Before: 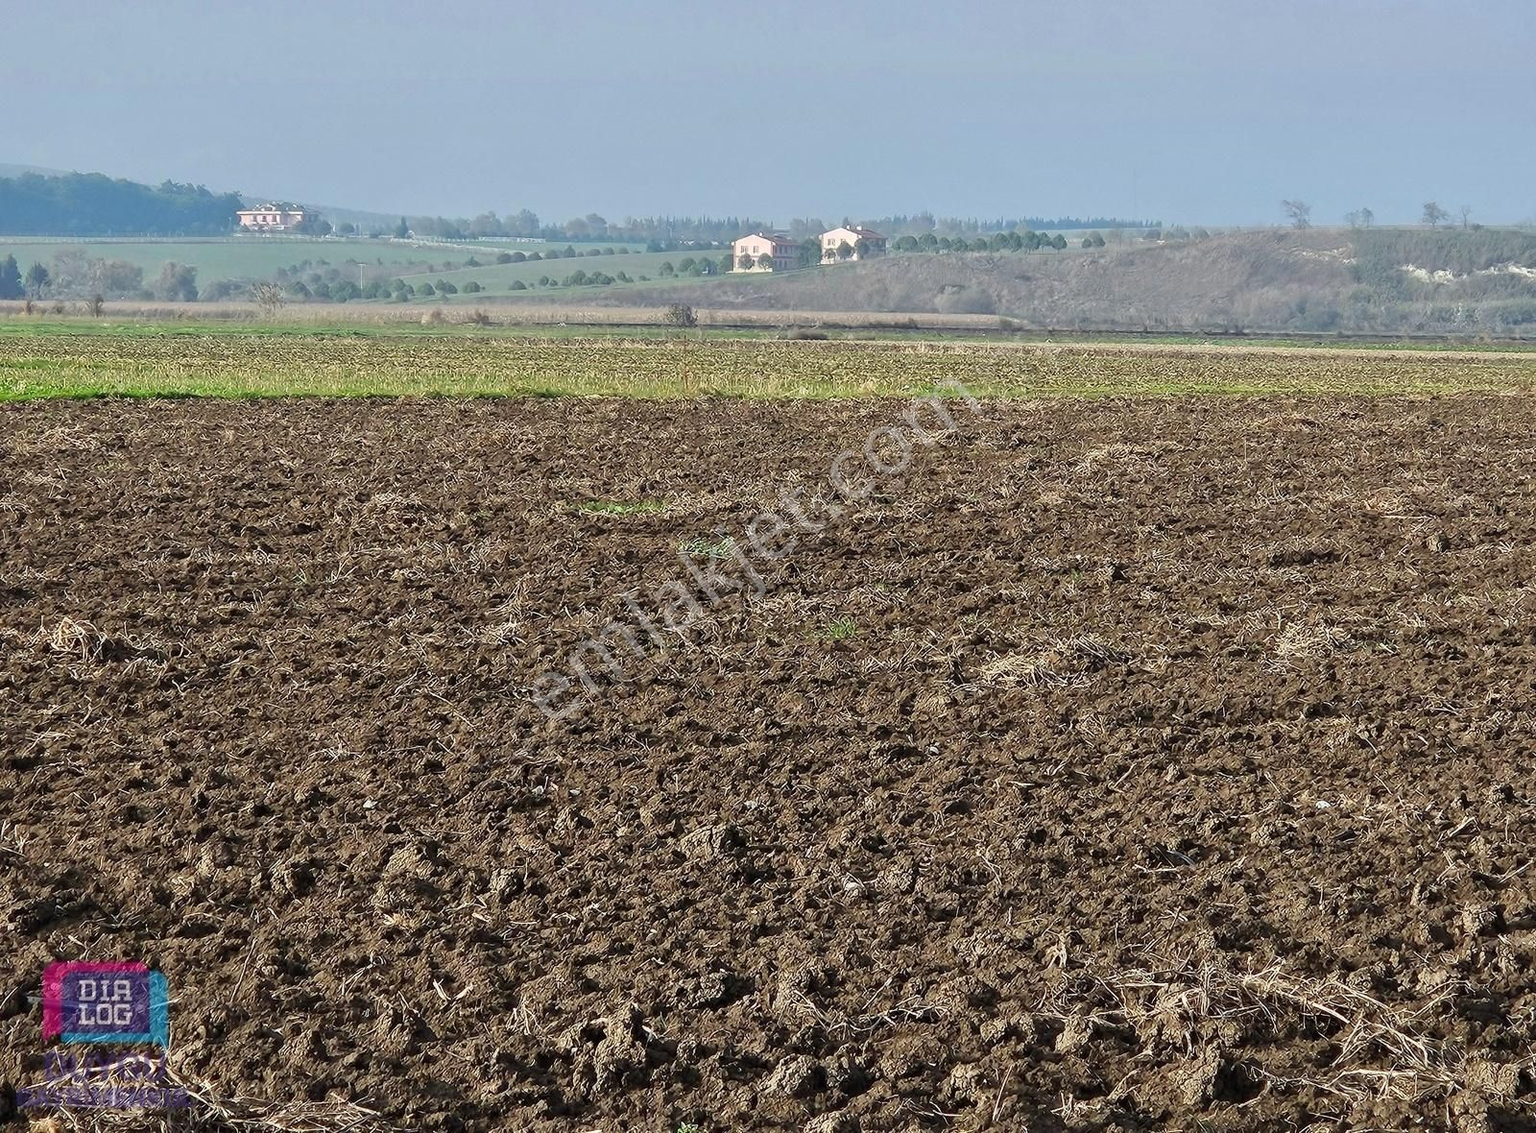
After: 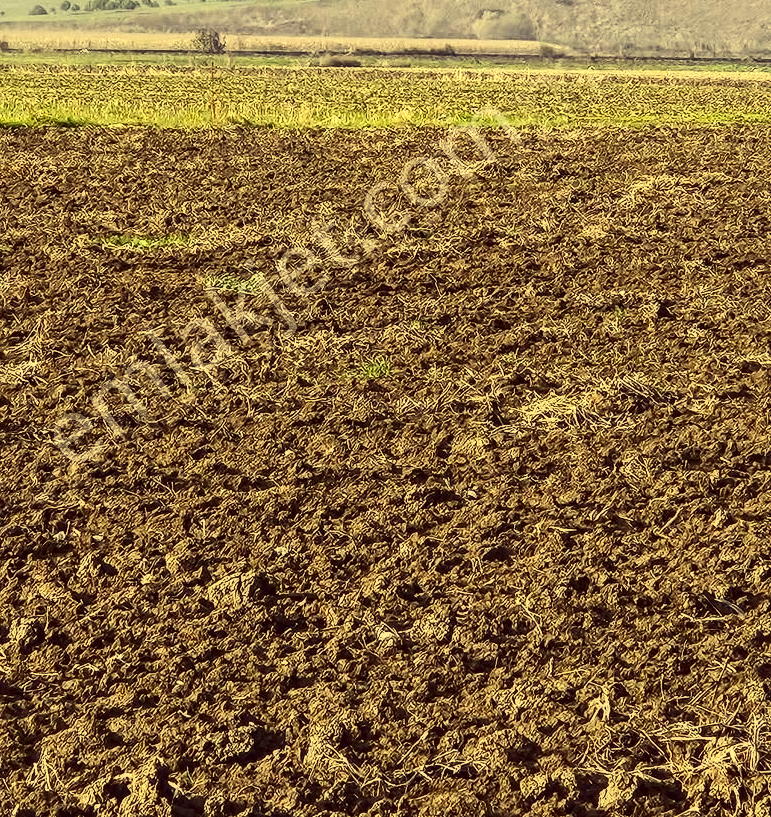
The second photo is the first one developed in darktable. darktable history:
contrast brightness saturation: contrast 0.372, brightness 0.11
local contrast: on, module defaults
crop: left 31.374%, top 24.391%, right 20.433%, bottom 6.36%
color correction: highlights a* -0.609, highlights b* 39.75, shadows a* 9.81, shadows b* -0.853
